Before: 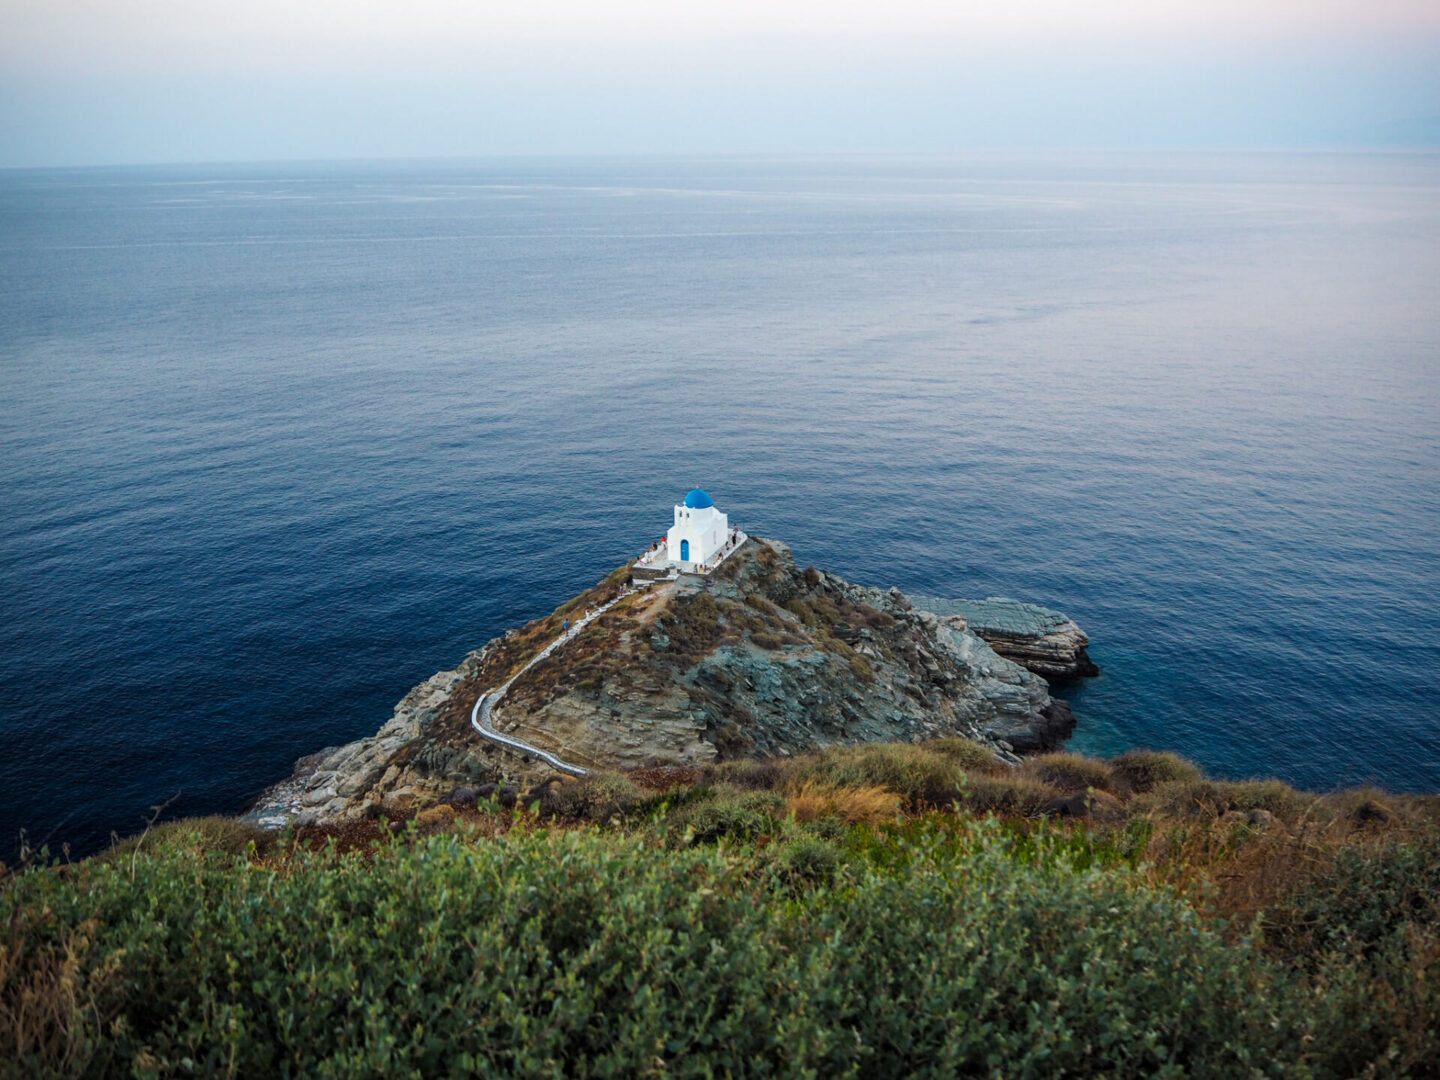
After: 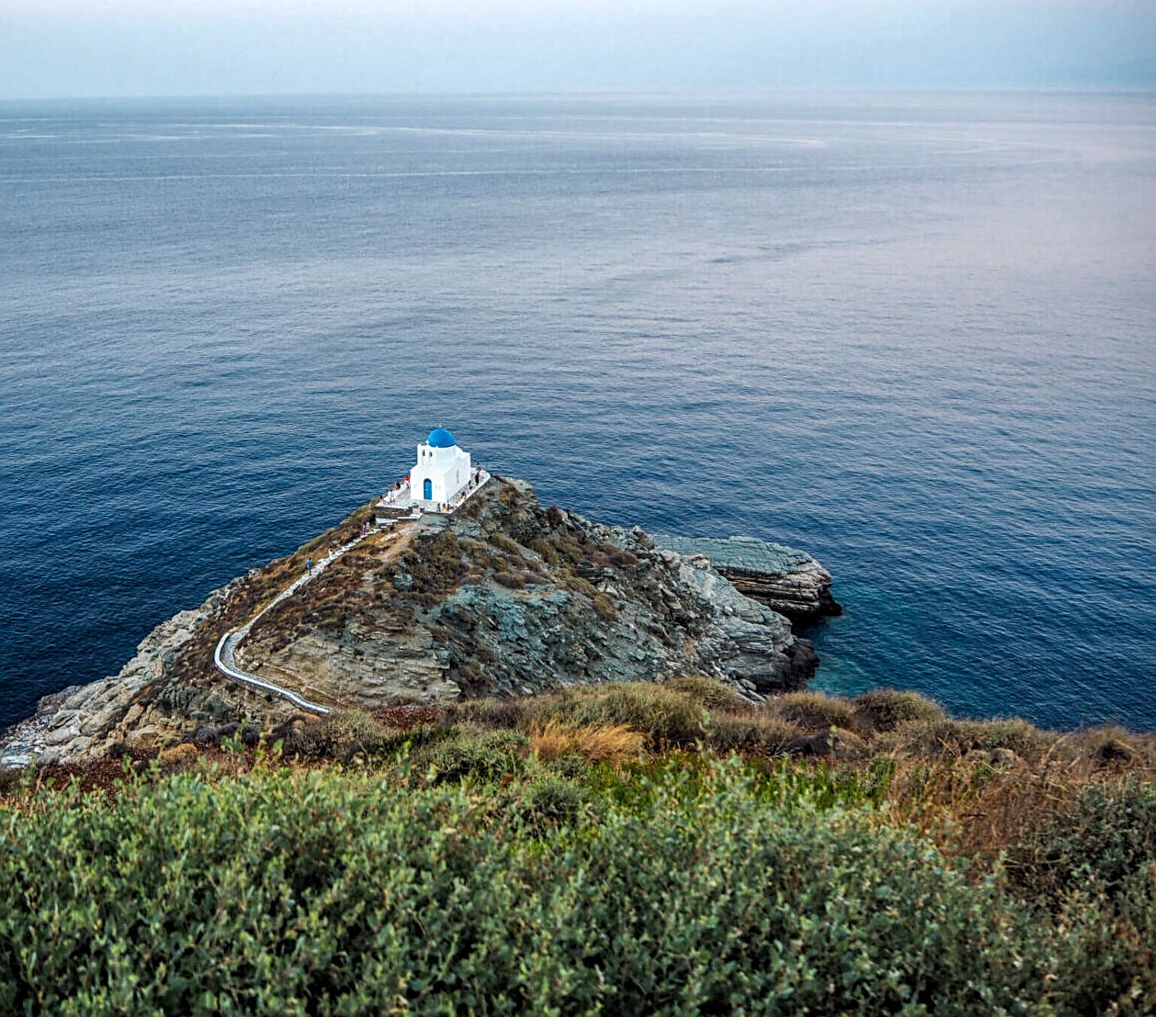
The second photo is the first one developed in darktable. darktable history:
shadows and highlights: low approximation 0.01, soften with gaussian
sharpen: on, module defaults
crop and rotate: left 17.878%, top 5.817%, right 1.827%
exposure: exposure 0.203 EV, compensate exposure bias true, compensate highlight preservation false
local contrast: on, module defaults
